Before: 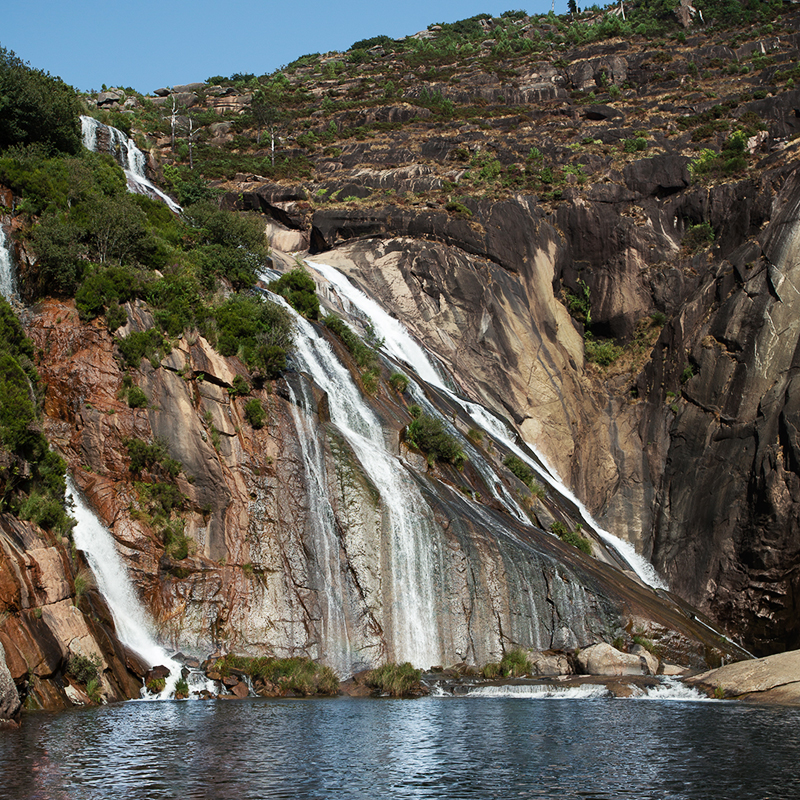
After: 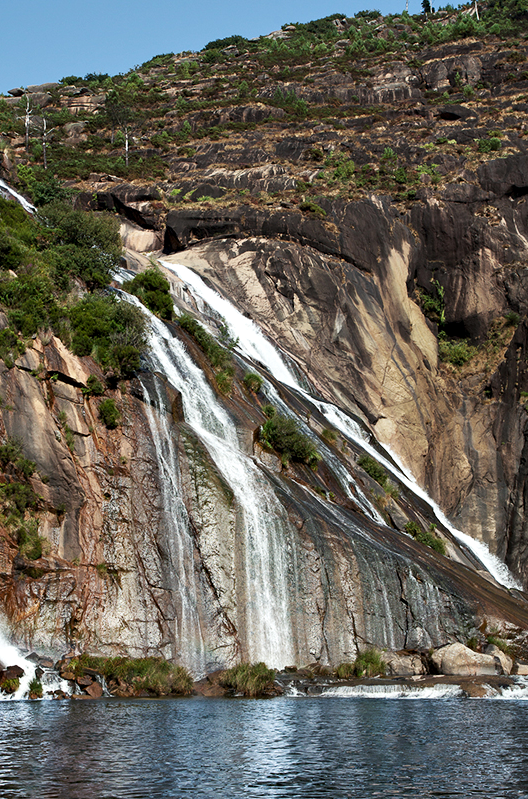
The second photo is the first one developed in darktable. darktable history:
contrast equalizer: octaves 7, y [[0.6 ×6], [0.55 ×6], [0 ×6], [0 ×6], [0 ×6]], mix 0.3
crop and rotate: left 18.442%, right 15.508%
